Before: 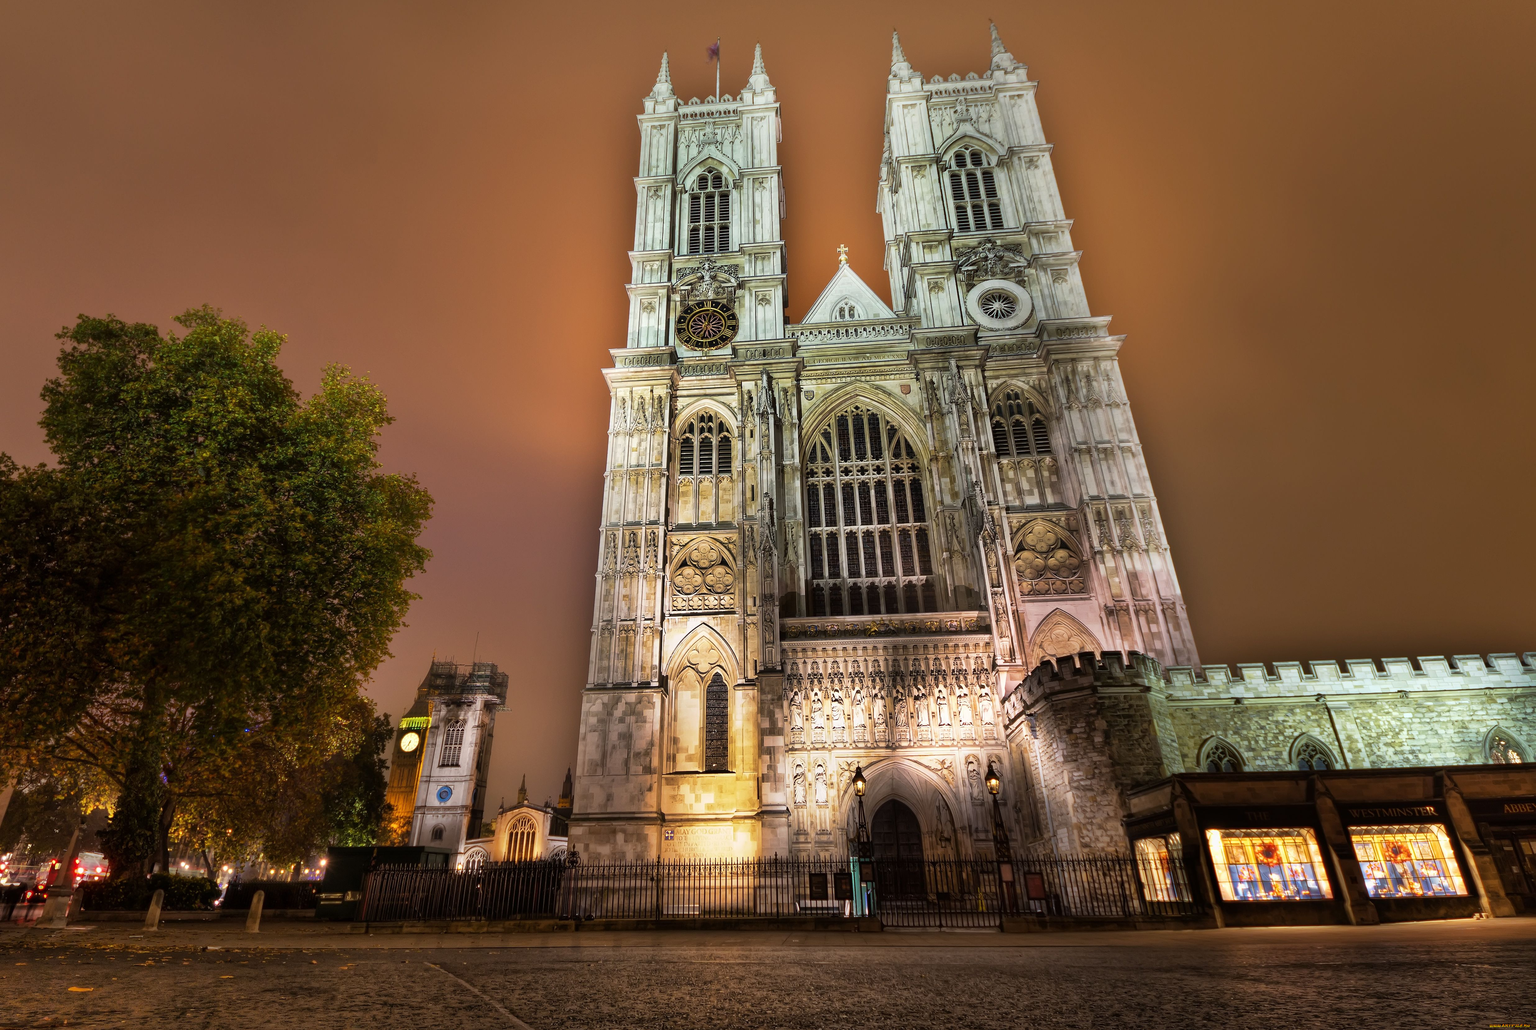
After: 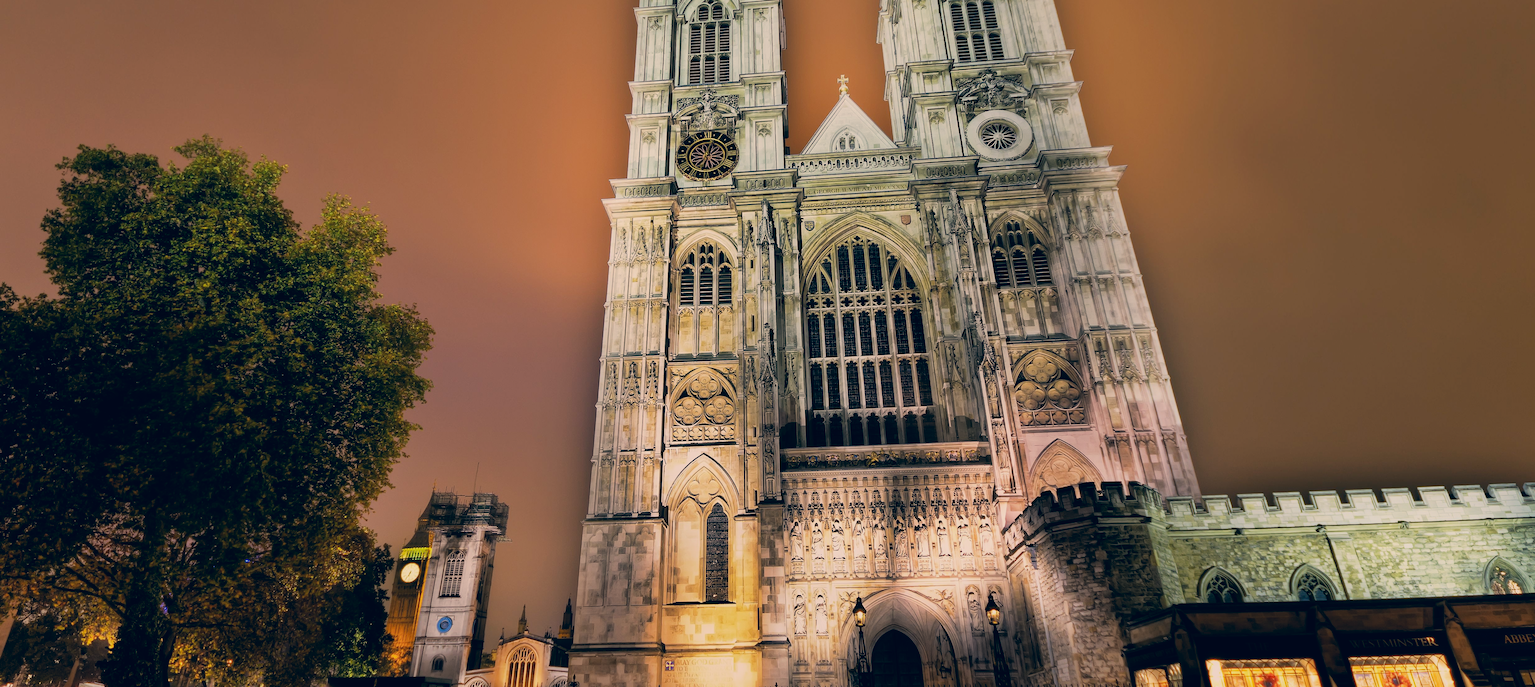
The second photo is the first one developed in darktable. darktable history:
exposure: exposure 0.201 EV, compensate exposure bias true, compensate highlight preservation false
crop: top 16.521%, bottom 16.687%
color correction: highlights a* 10.33, highlights b* 13.99, shadows a* -9.69, shadows b* -15.12
filmic rgb: black relative exposure -7.65 EV, white relative exposure 4.56 EV, hardness 3.61
